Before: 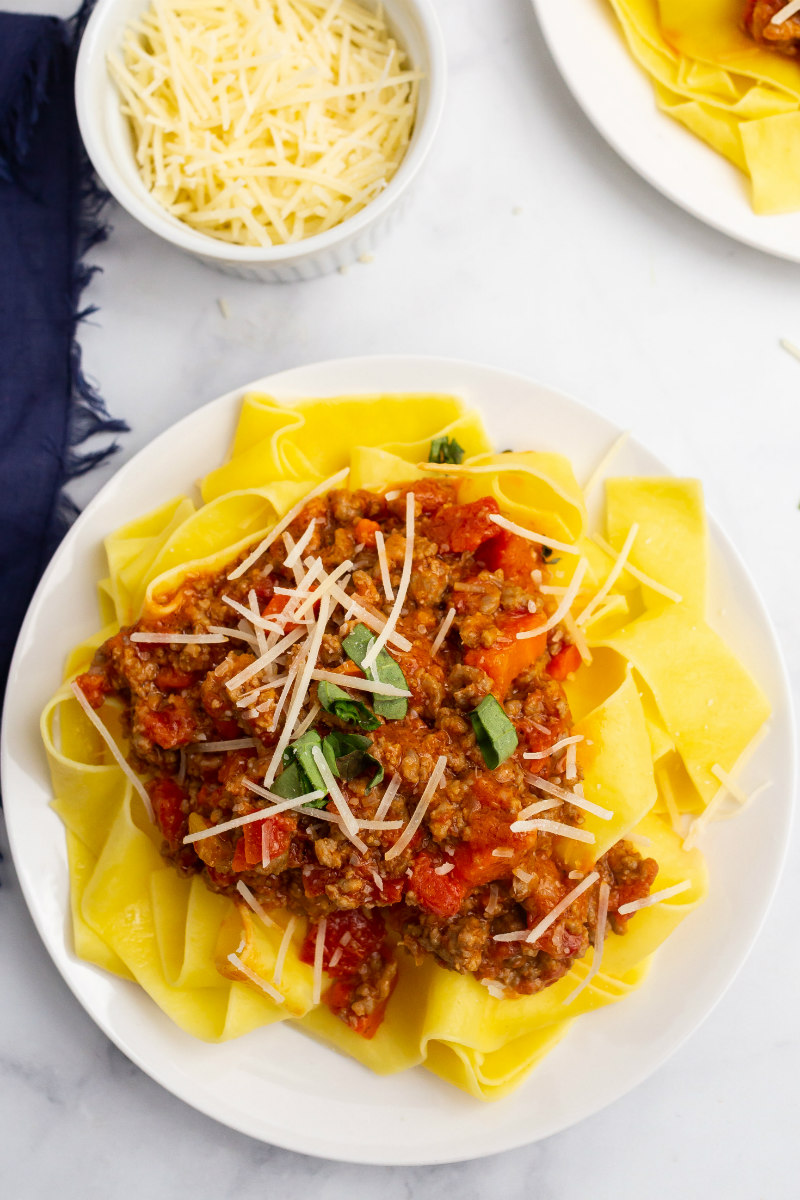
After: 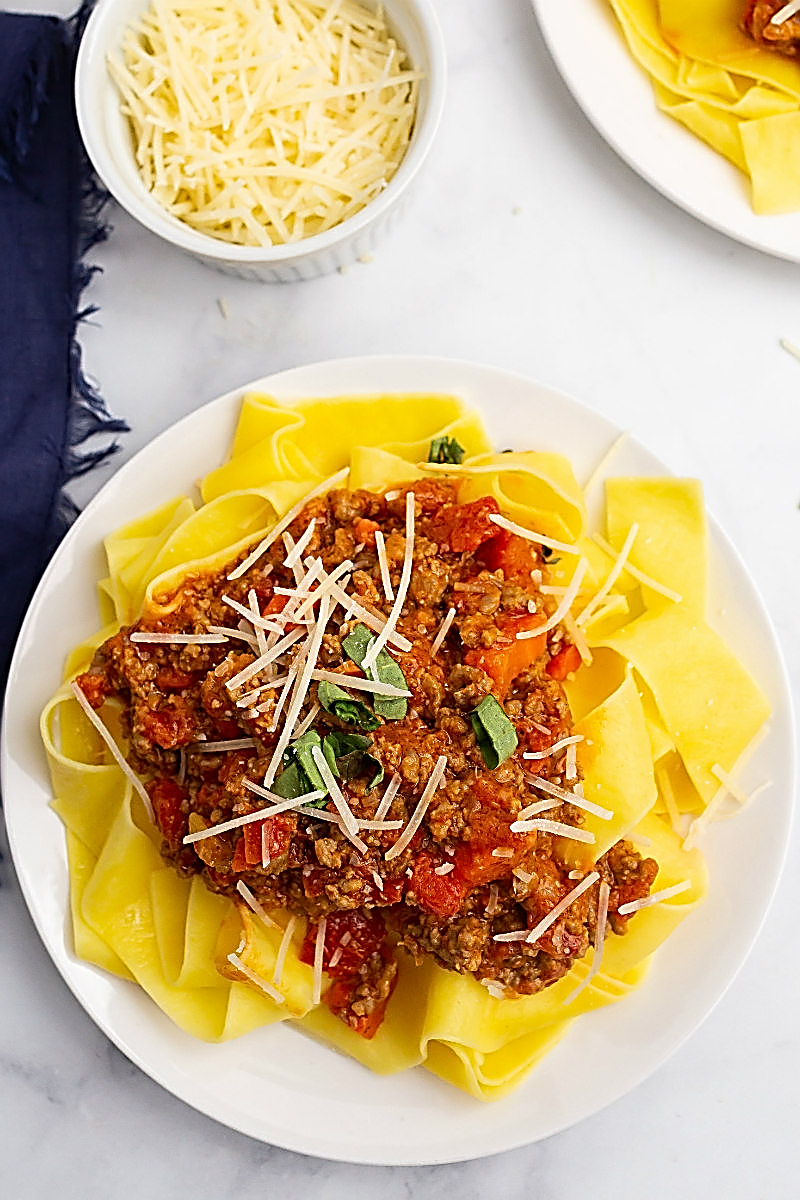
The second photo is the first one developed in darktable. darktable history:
sharpen: amount 1.854
